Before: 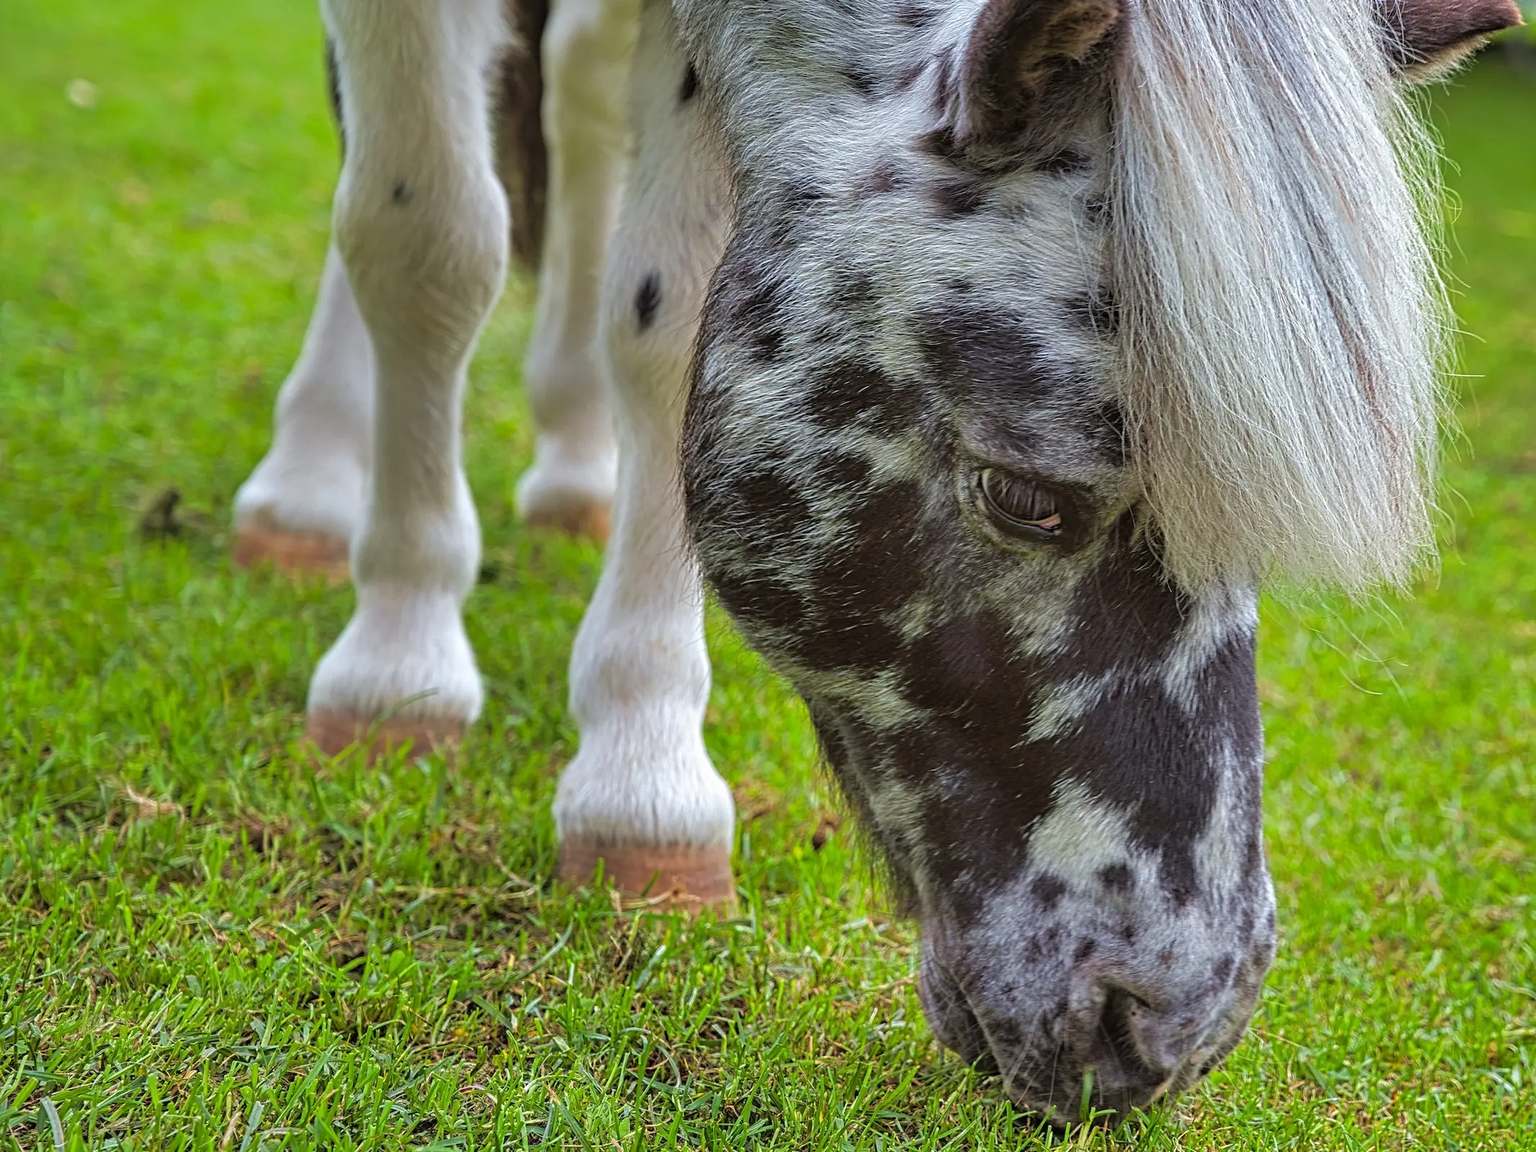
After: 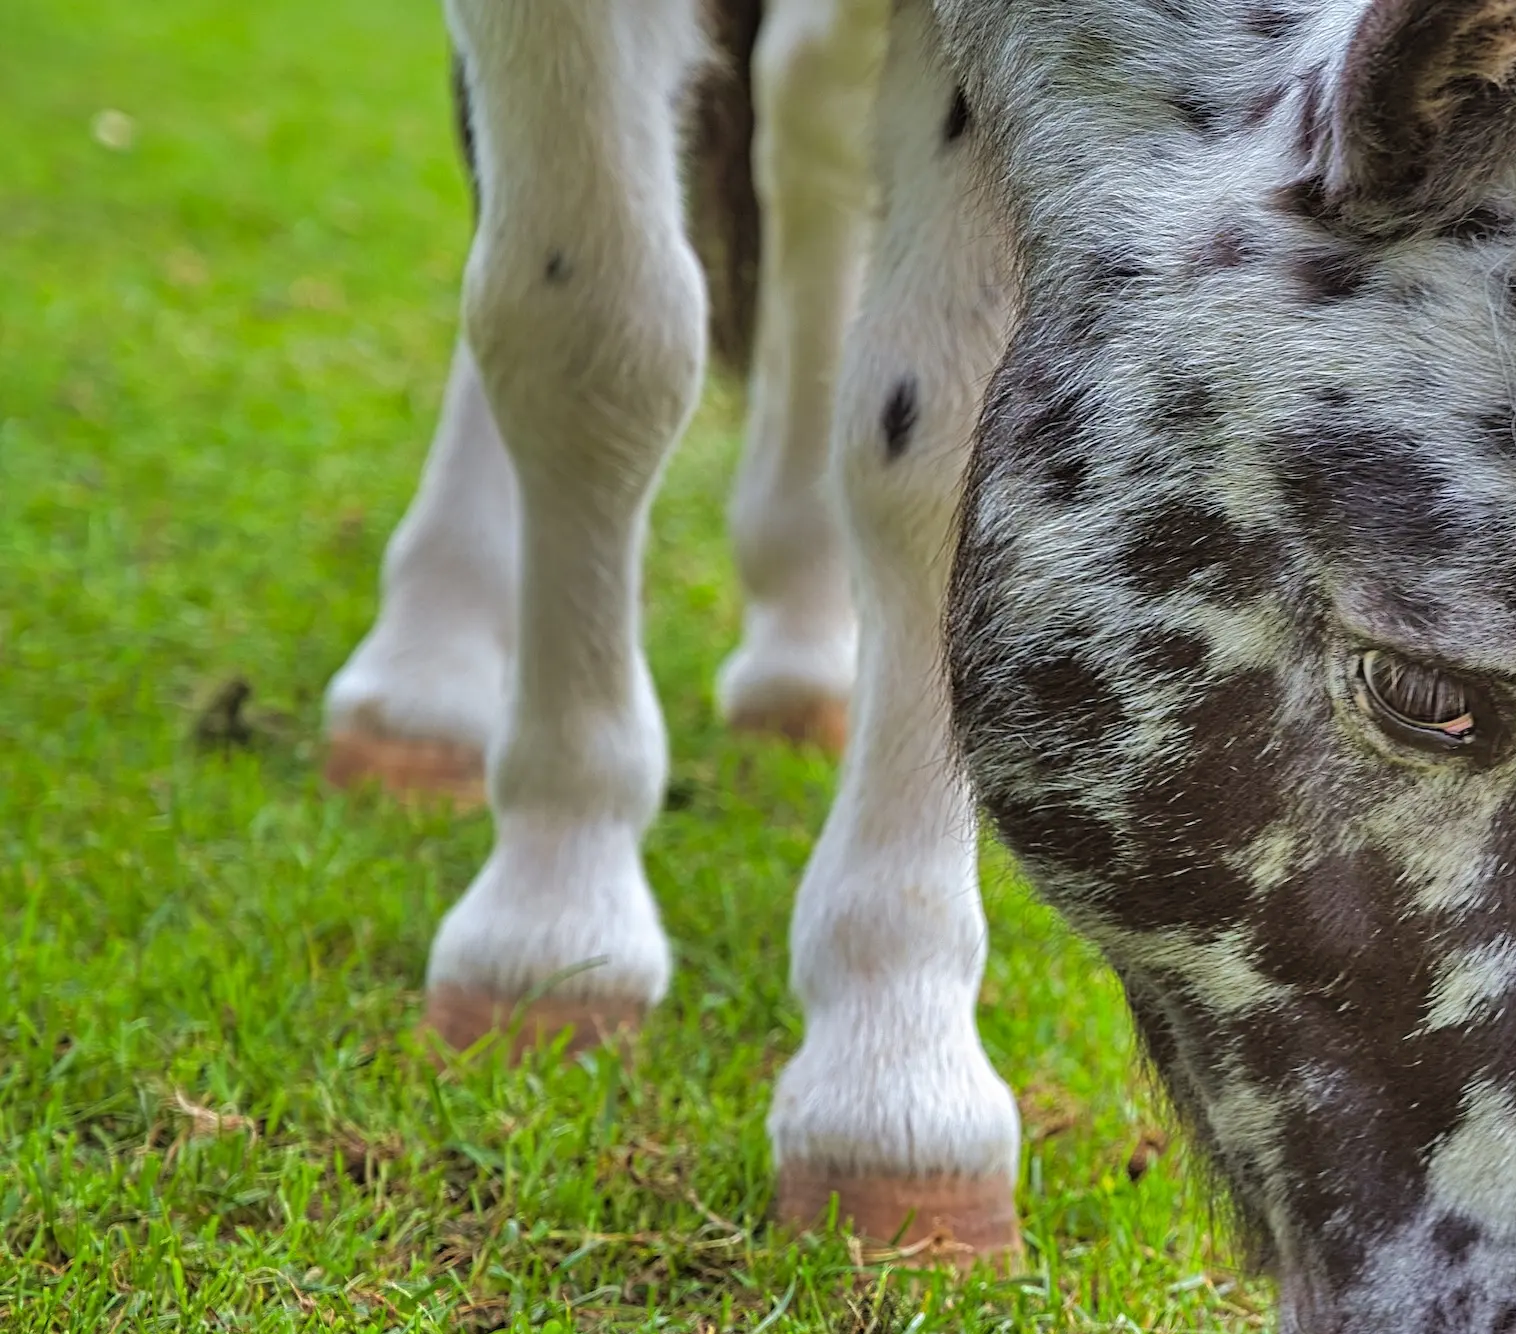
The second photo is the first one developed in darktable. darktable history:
crop: right 28.899%, bottom 16.564%
shadows and highlights: shadows 74.17, highlights -25.41, highlights color adjustment 89.72%, soften with gaussian
